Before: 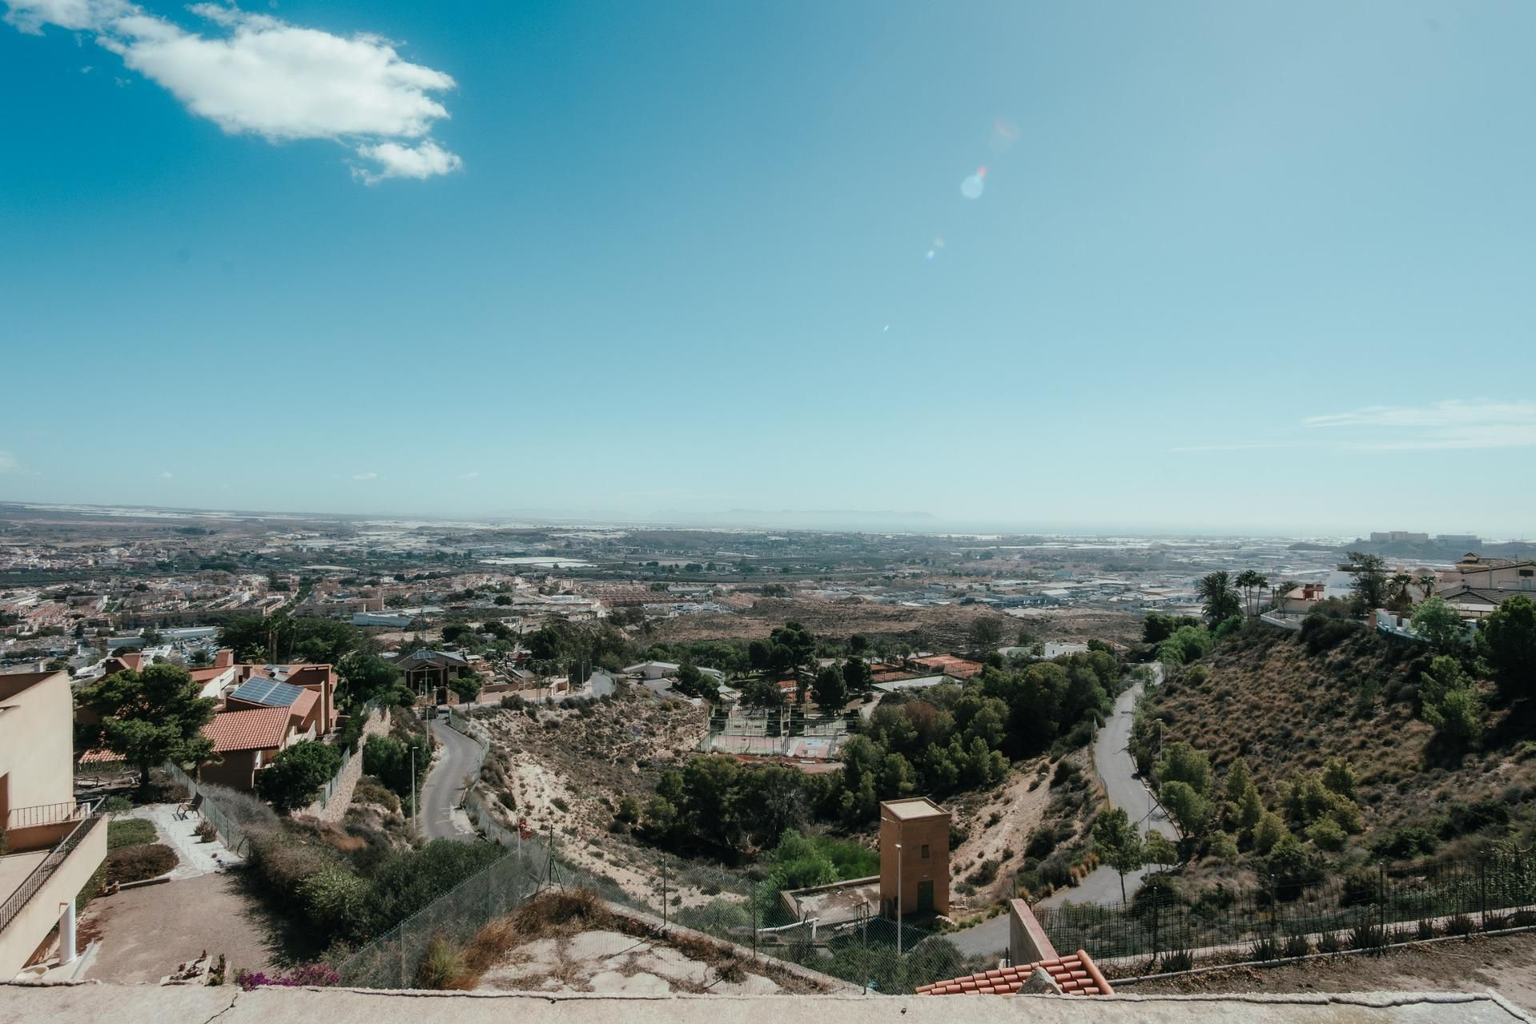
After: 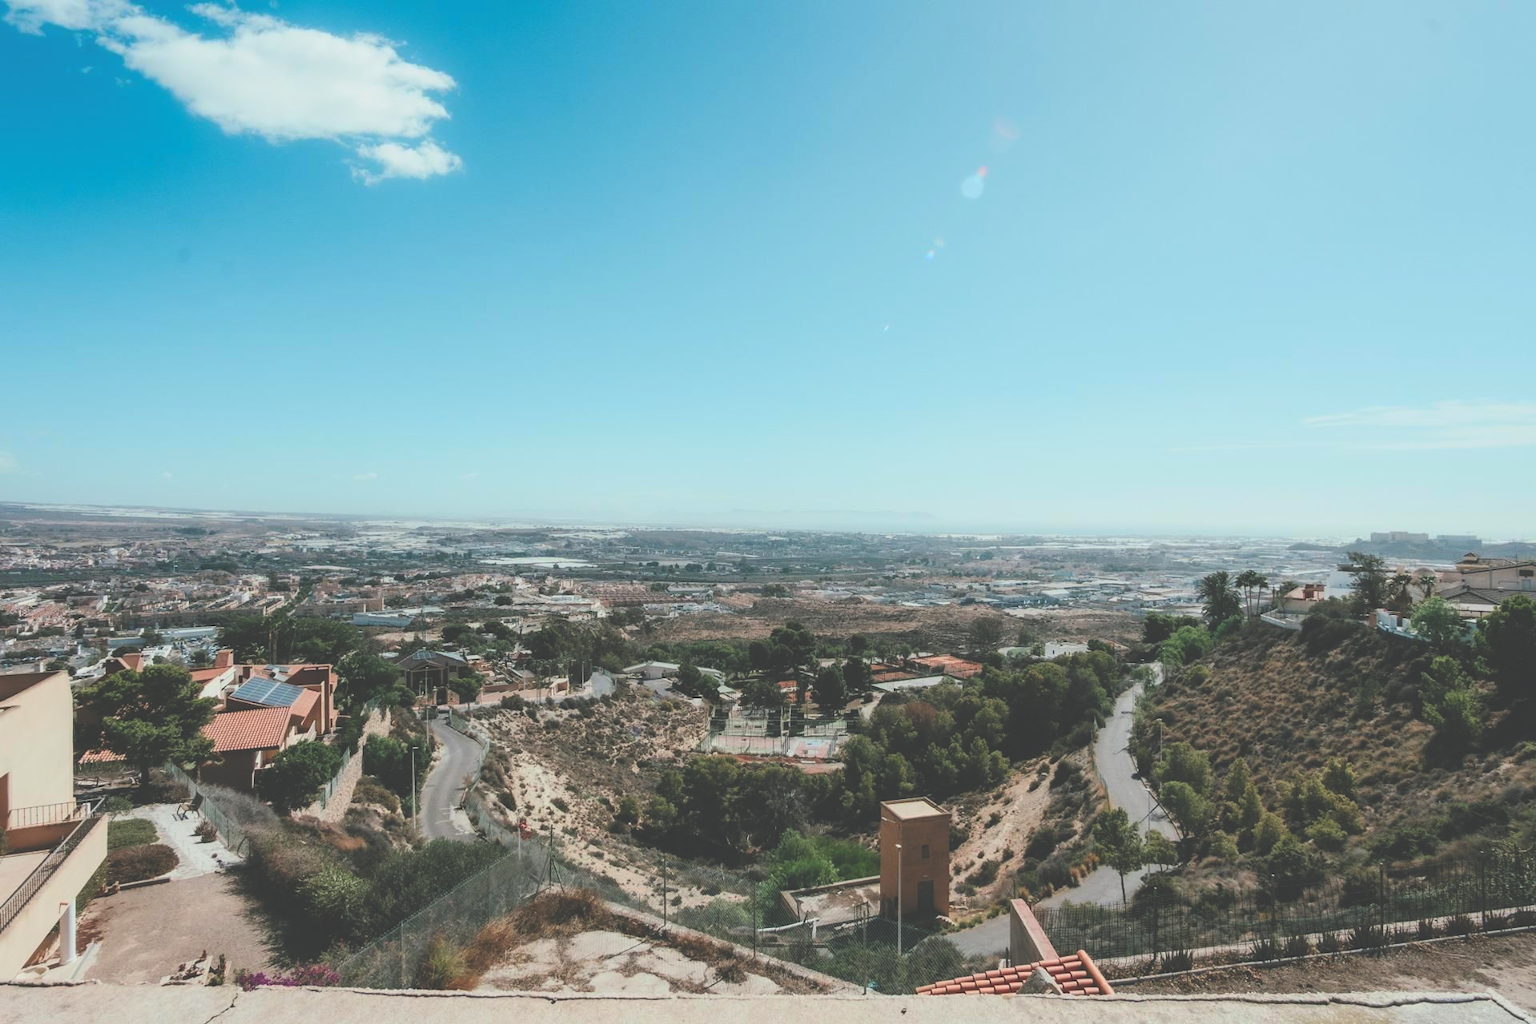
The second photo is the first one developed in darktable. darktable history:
exposure: black level correction -0.035, exposure -0.496 EV, compensate highlight preservation false
contrast brightness saturation: contrast 0.238, brightness 0.252, saturation 0.388
tone equalizer: edges refinement/feathering 500, mask exposure compensation -1.57 EV, preserve details no
